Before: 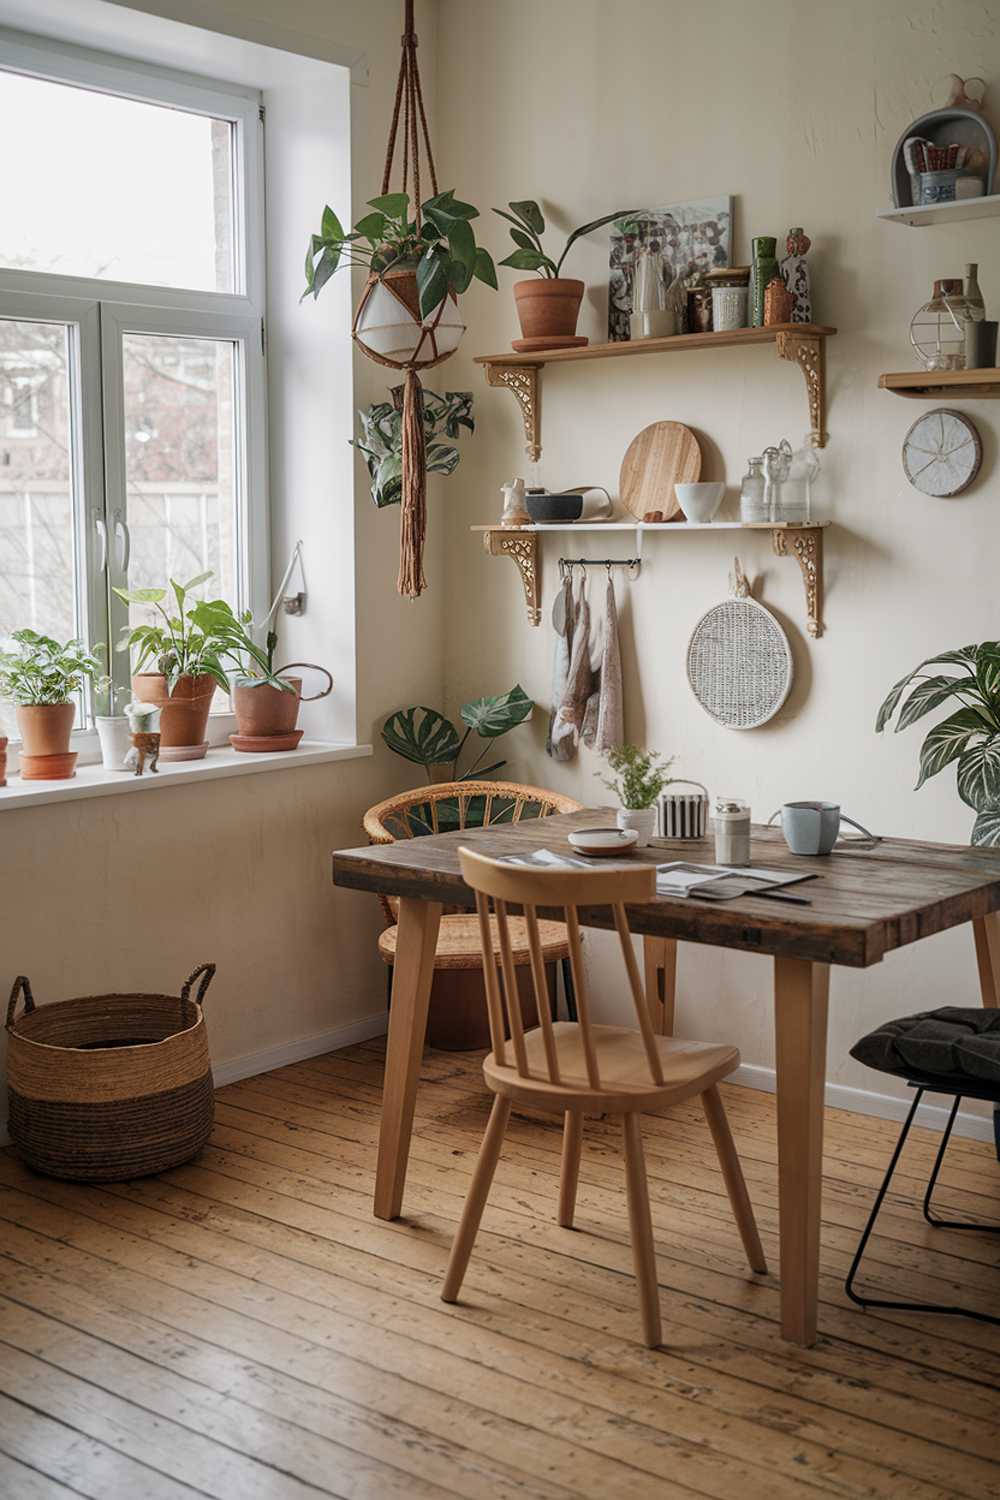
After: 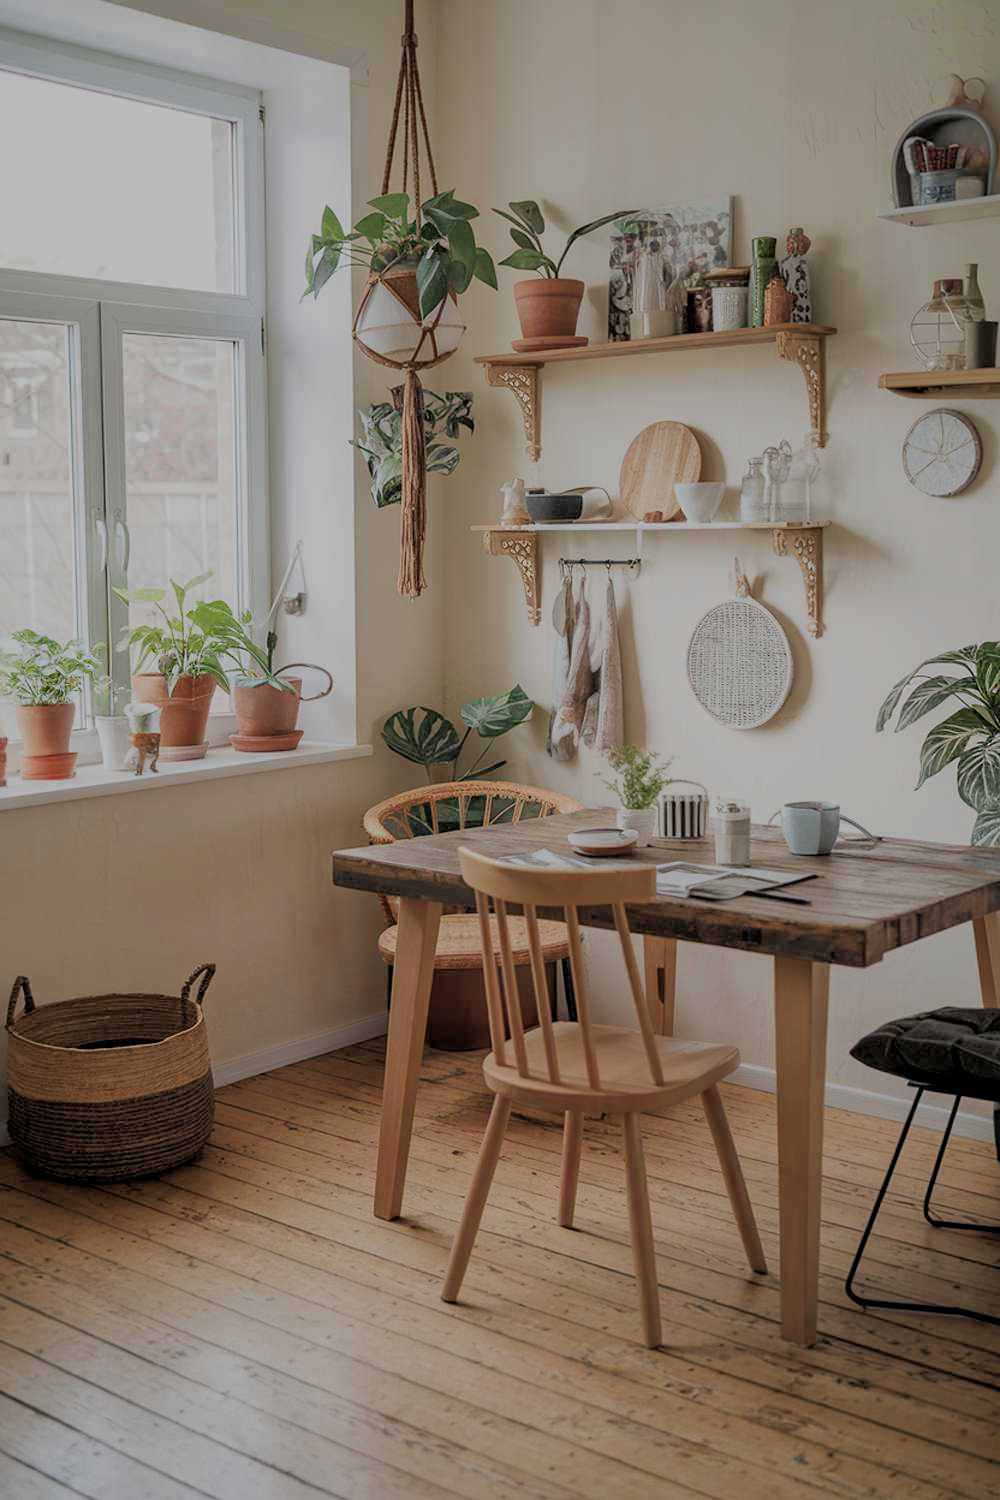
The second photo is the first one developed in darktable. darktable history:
exposure: black level correction 0, exposure 0.199 EV, compensate highlight preservation false
filmic rgb: black relative exposure -7.01 EV, white relative exposure 6.06 EV, target black luminance 0%, hardness 2.73, latitude 61.57%, contrast 0.7, highlights saturation mix 10.52%, shadows ↔ highlights balance -0.111%, iterations of high-quality reconstruction 0
